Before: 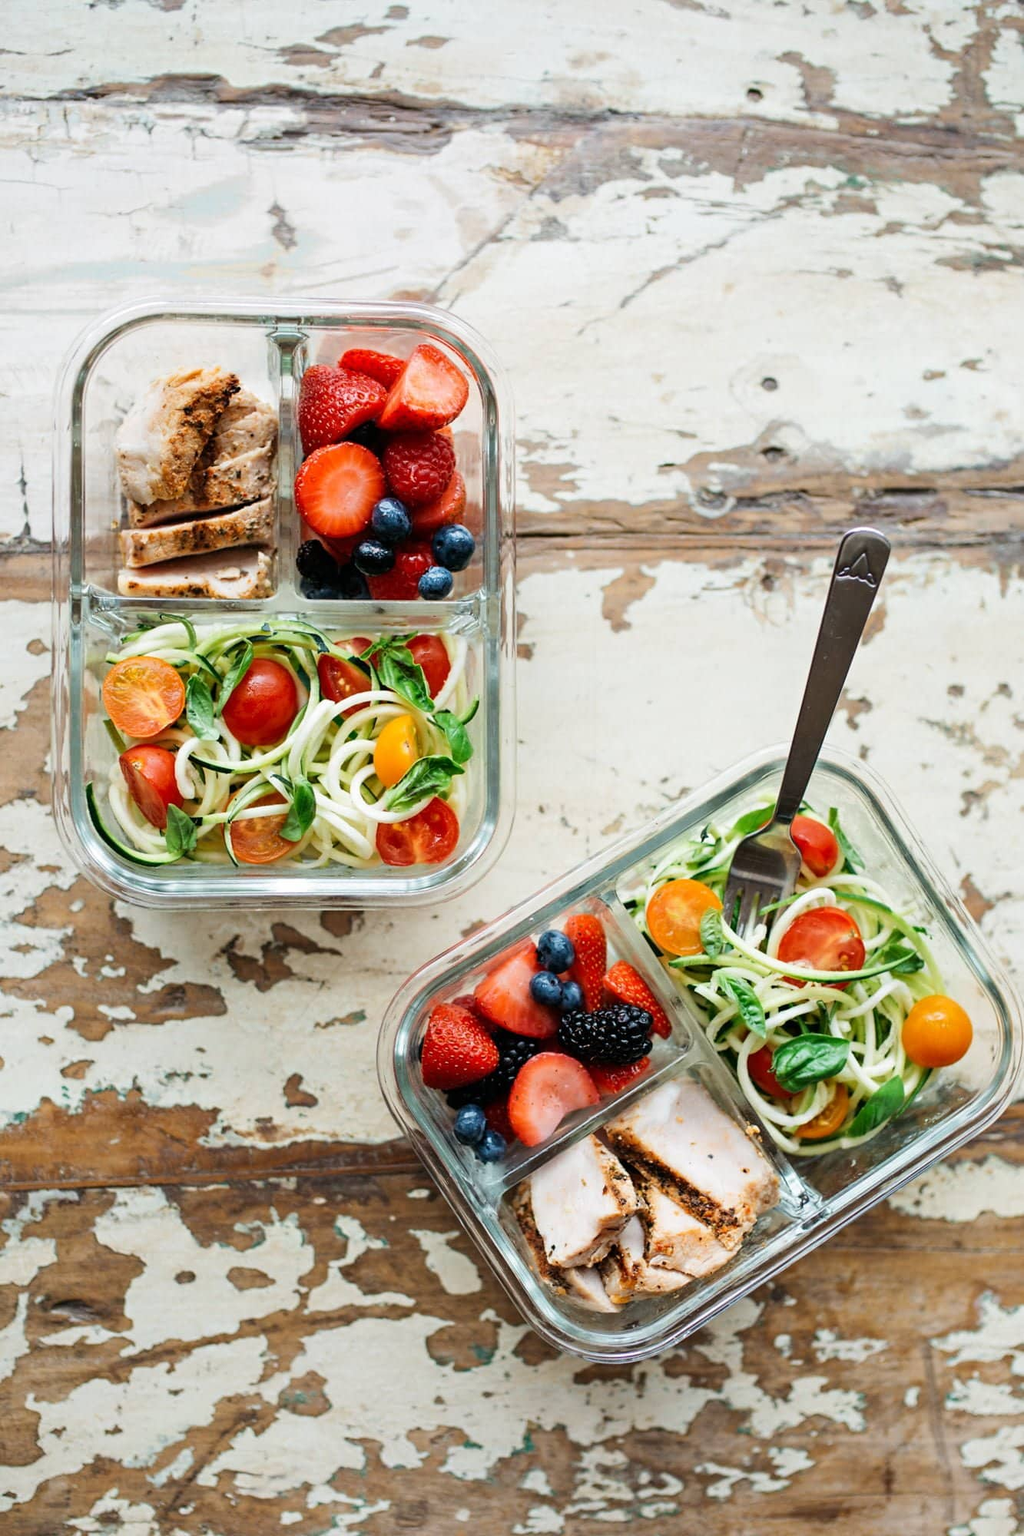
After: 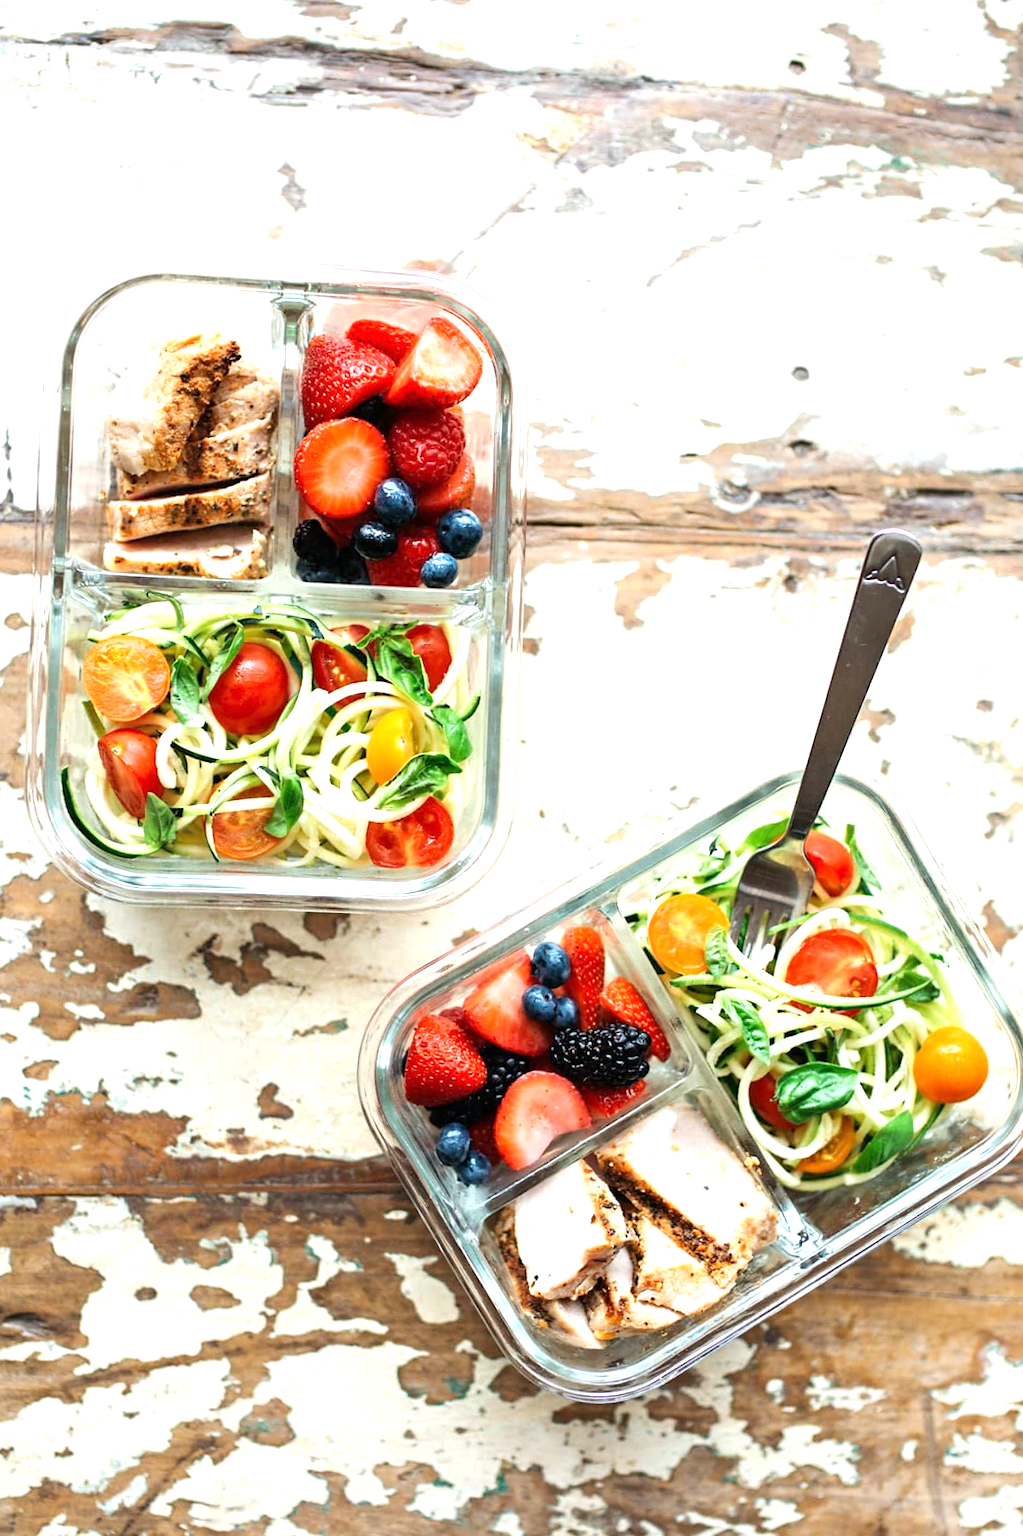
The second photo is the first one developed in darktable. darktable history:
crop and rotate: angle -2.25°
exposure: exposure 0.812 EV, compensate exposure bias true, compensate highlight preservation false
